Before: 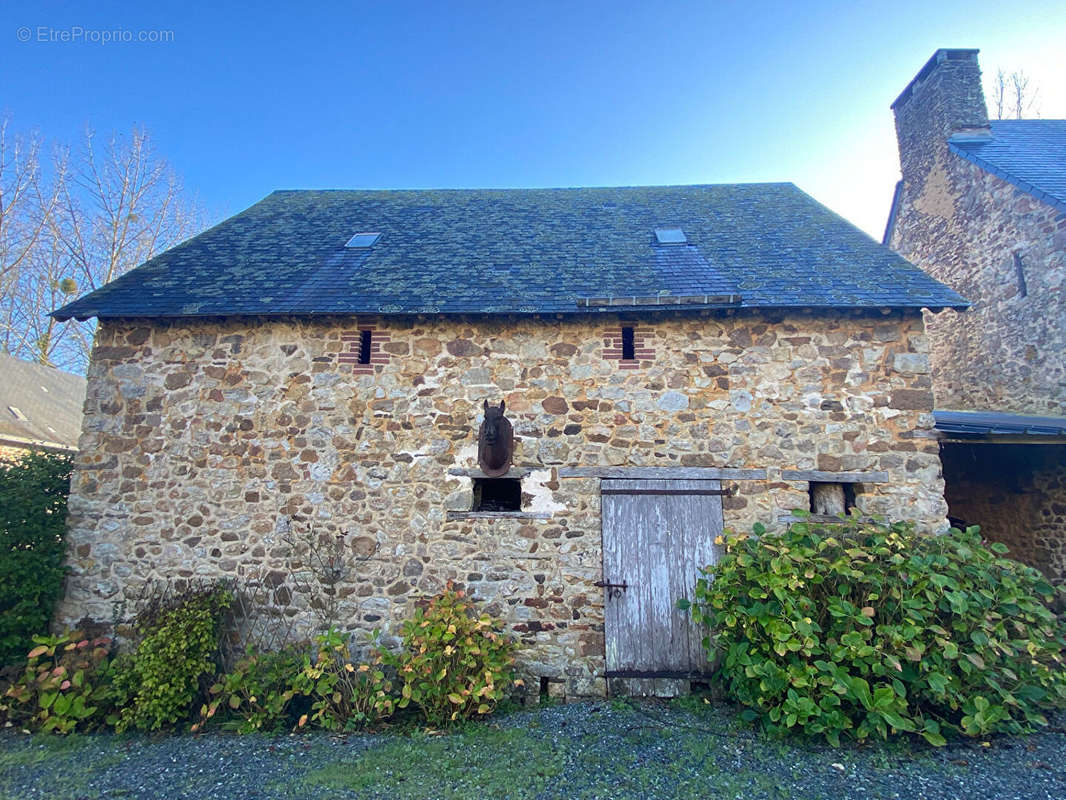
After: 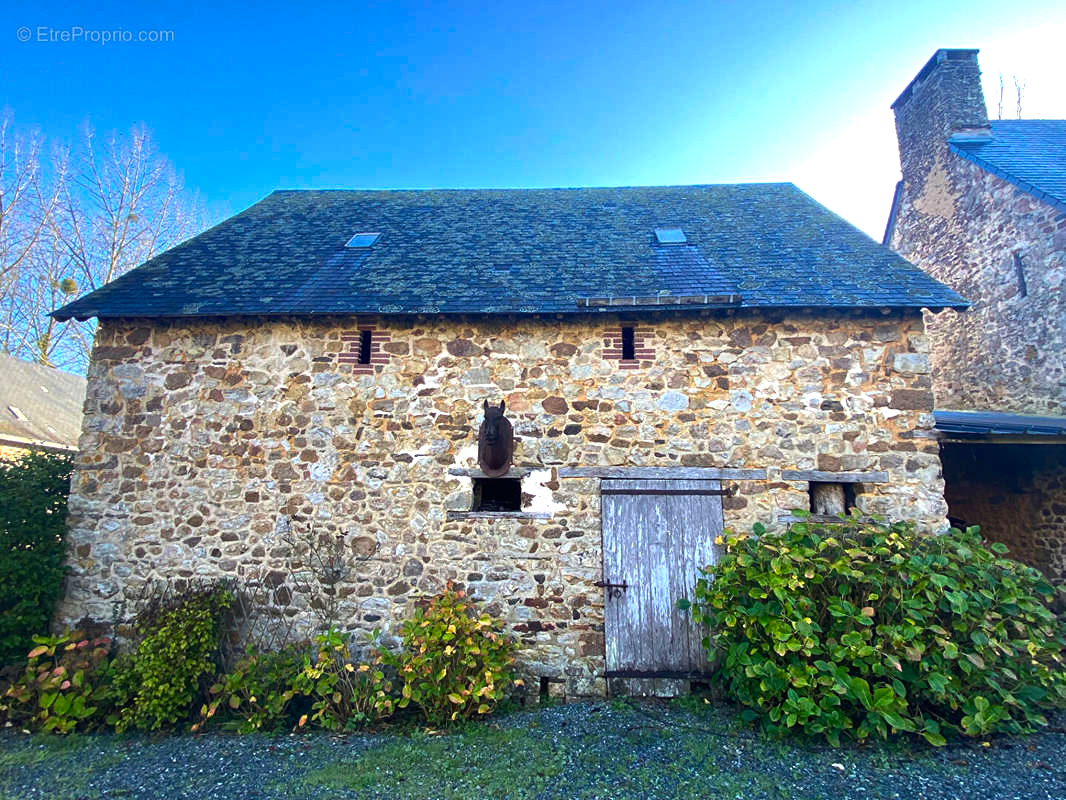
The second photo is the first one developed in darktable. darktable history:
color balance rgb: perceptual saturation grading › global saturation 14.97%, perceptual brilliance grading › global brilliance 15.828%, perceptual brilliance grading › shadows -35.451%, global vibrance 22.624%
